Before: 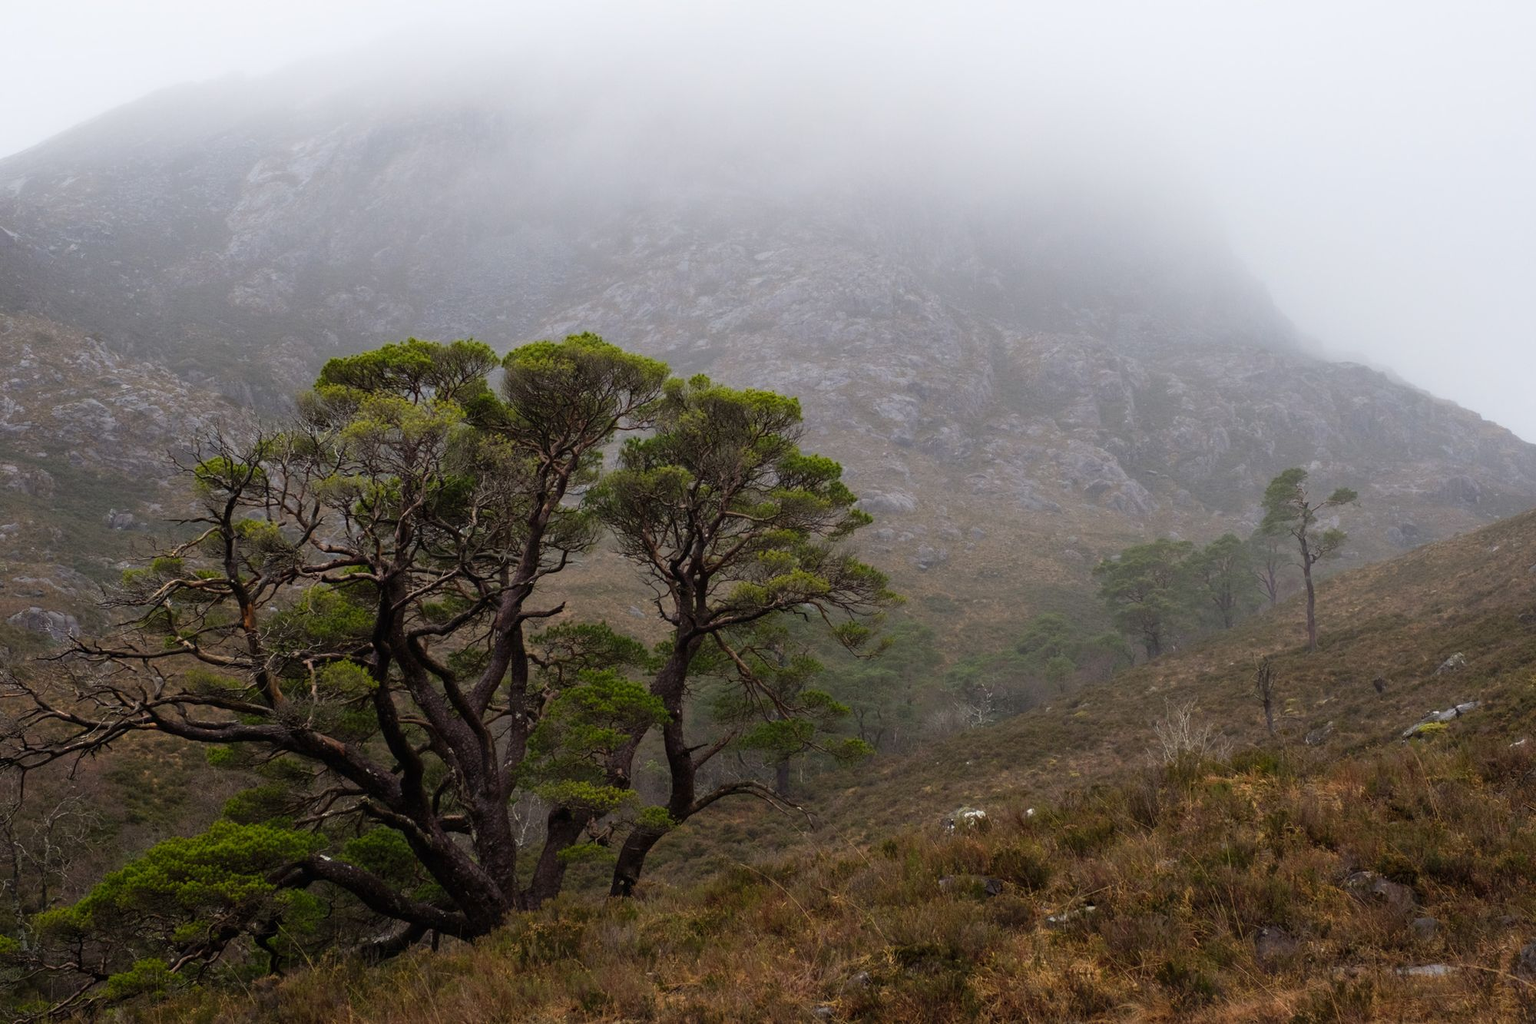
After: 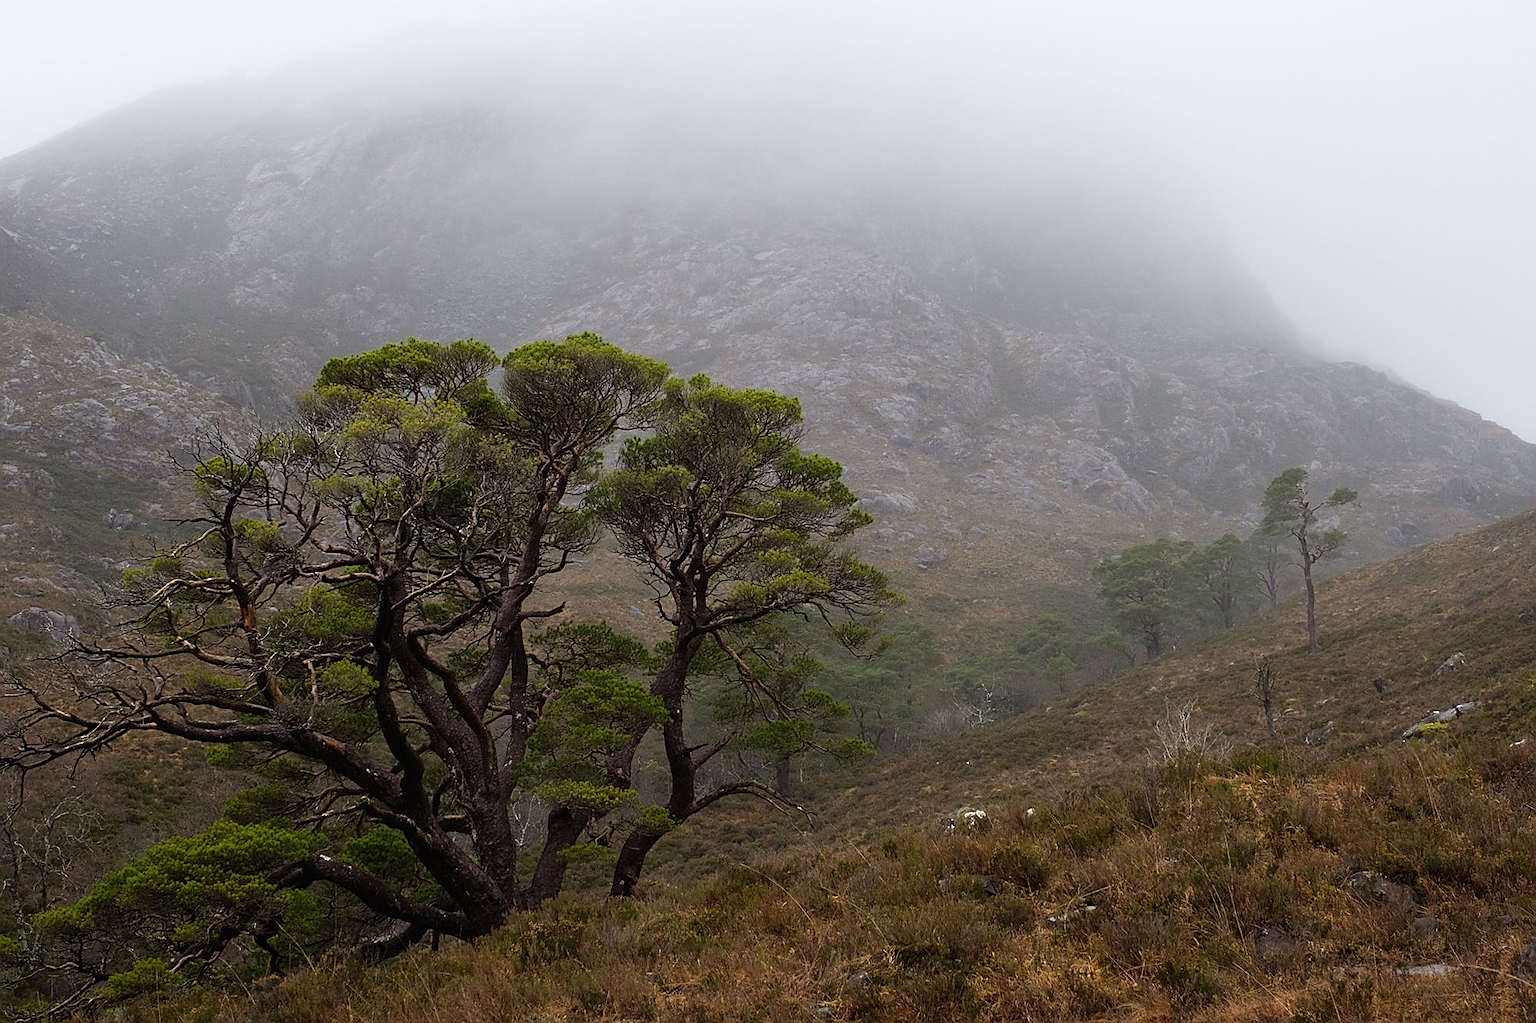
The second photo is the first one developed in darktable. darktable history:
sharpen: radius 1.377, amount 1.245, threshold 0.694
